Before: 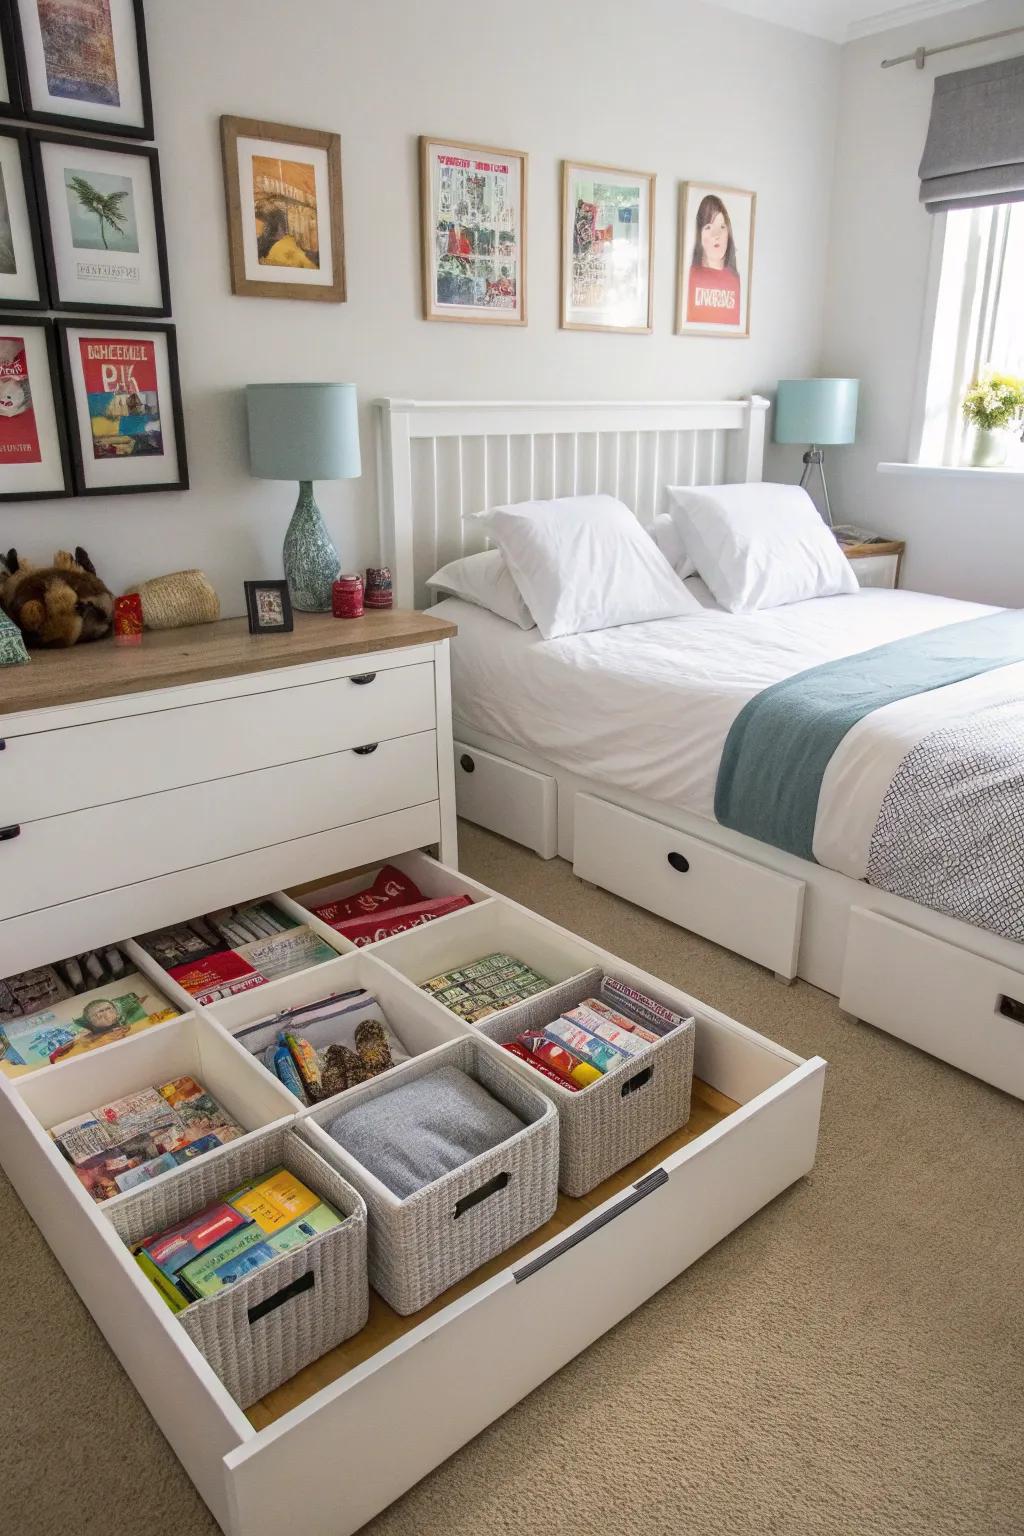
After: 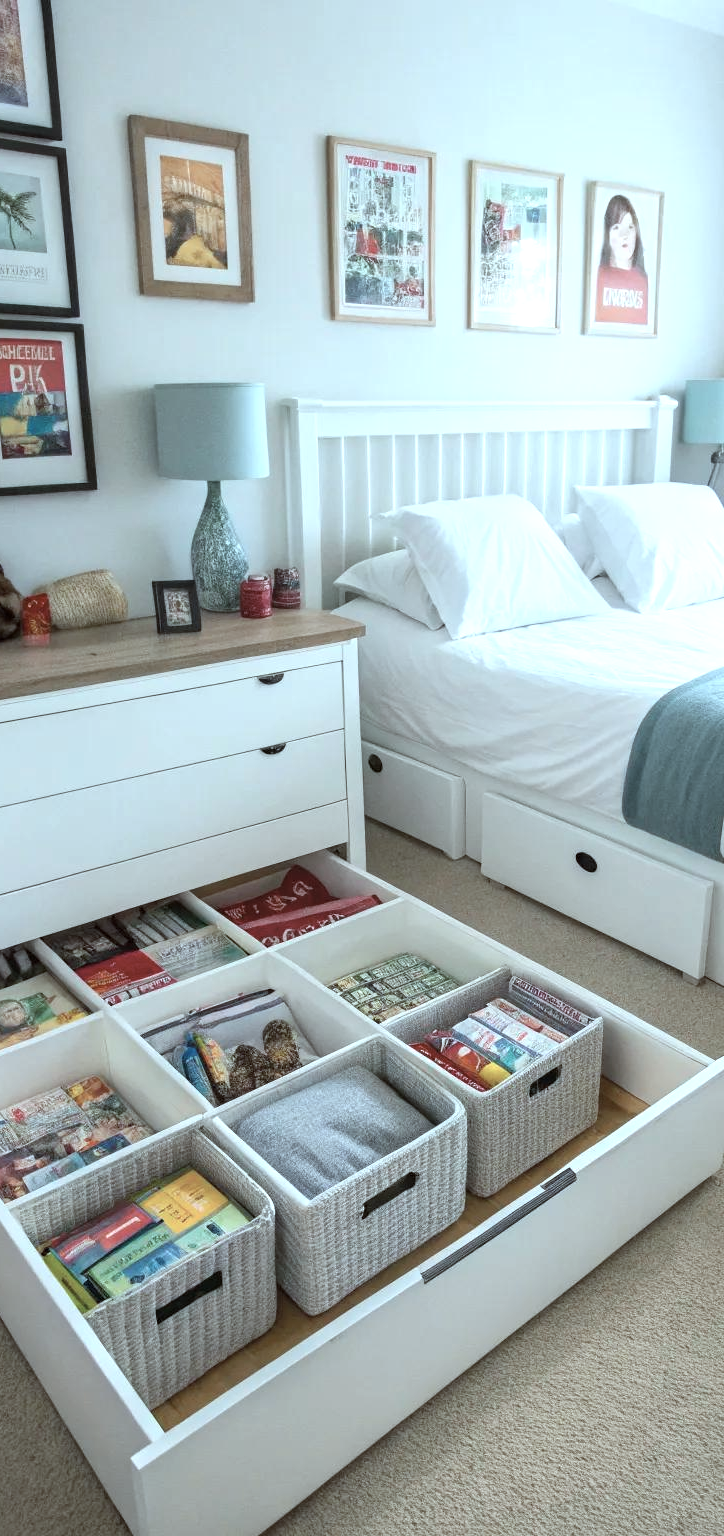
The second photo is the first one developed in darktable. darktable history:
crop and rotate: left 9.05%, right 20.203%
exposure: black level correction 0.001, exposure 0.499 EV, compensate highlight preservation false
color correction: highlights a* -13.19, highlights b* -17.56, saturation 0.707
